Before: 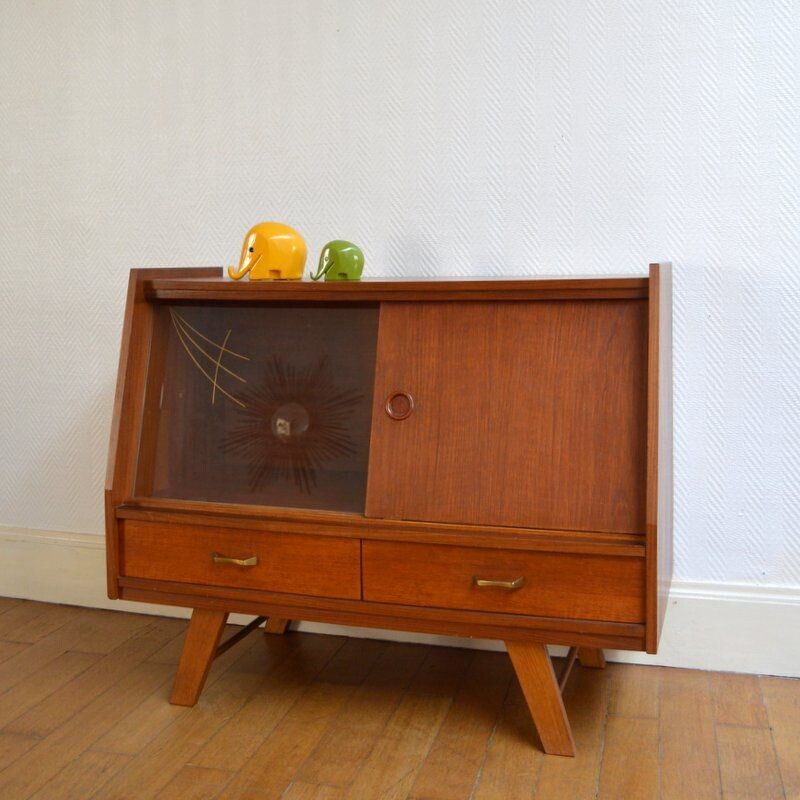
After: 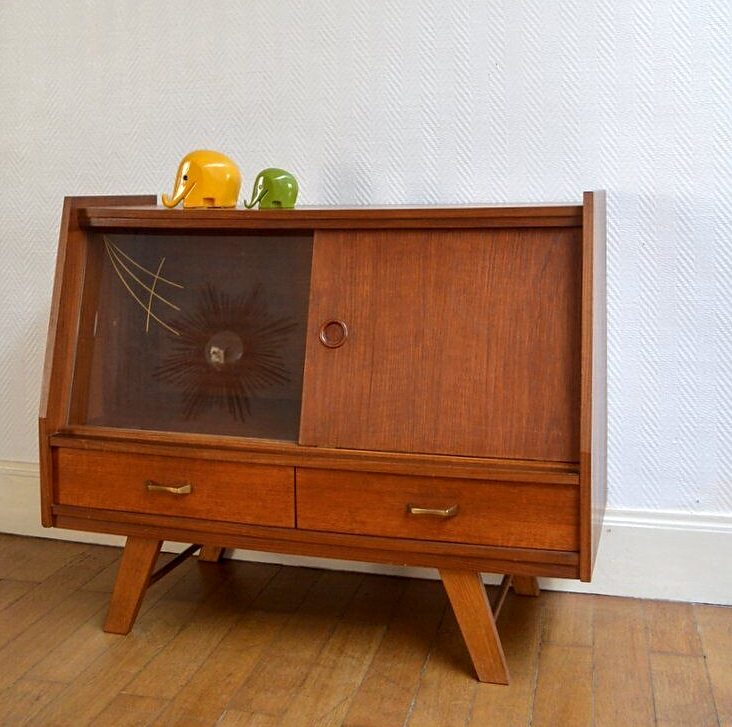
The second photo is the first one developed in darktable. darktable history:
sharpen: radius 1.822, amount 0.399, threshold 1.215
crop and rotate: left 8.423%, top 9.12%
local contrast: on, module defaults
